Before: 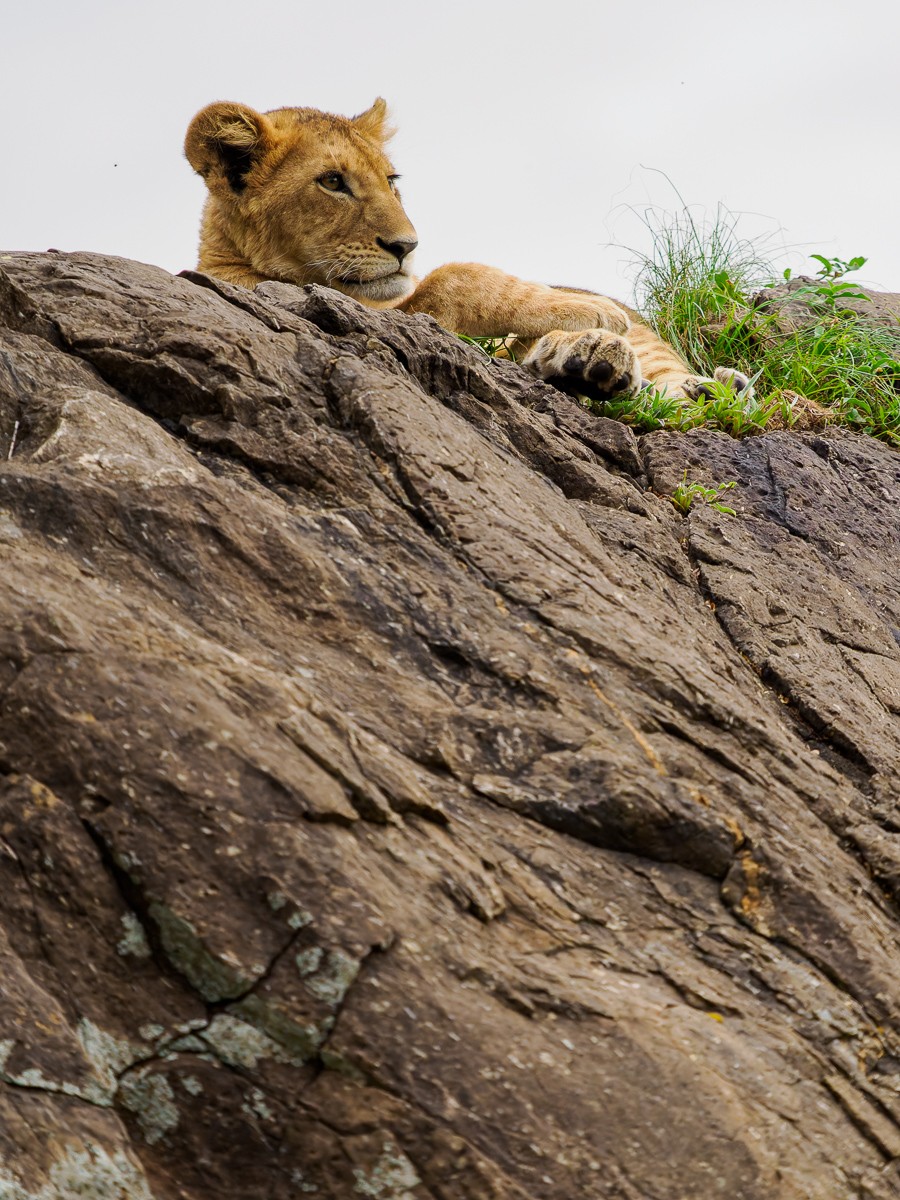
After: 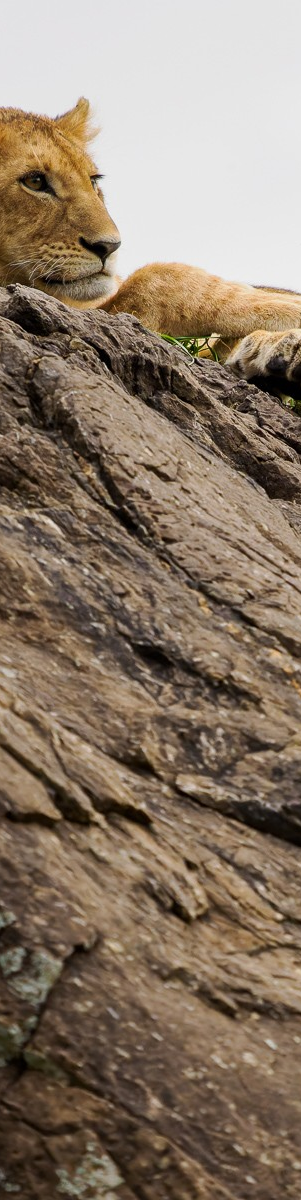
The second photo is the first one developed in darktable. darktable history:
crop: left 33.098%, right 33.399%
